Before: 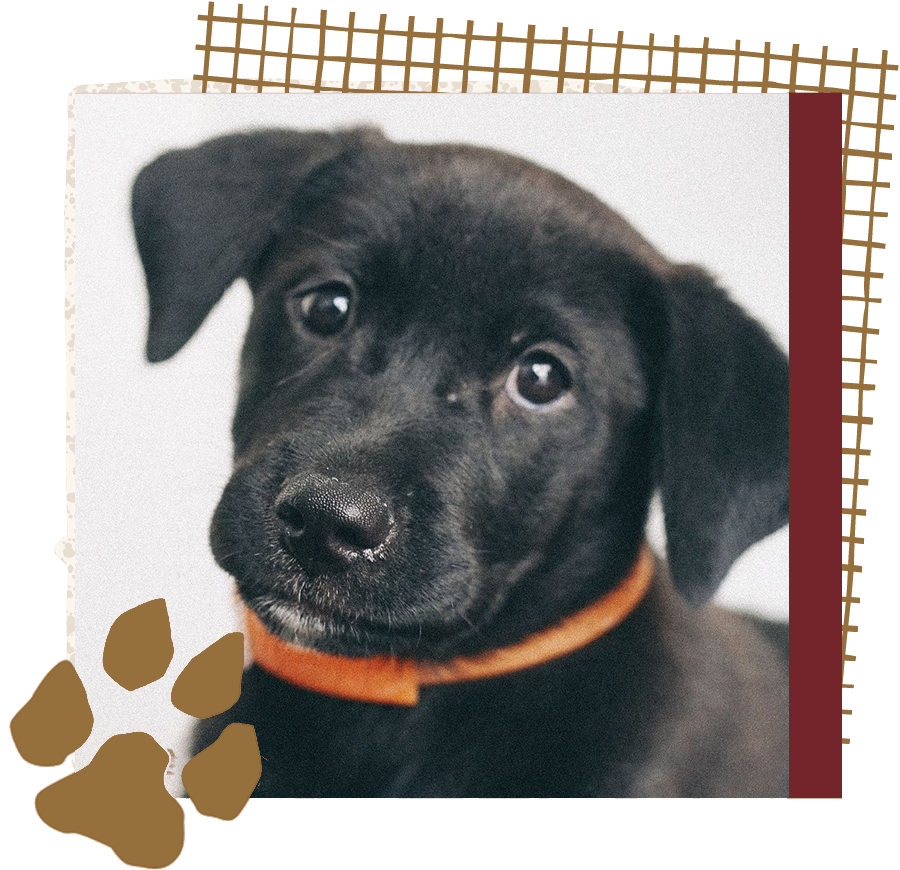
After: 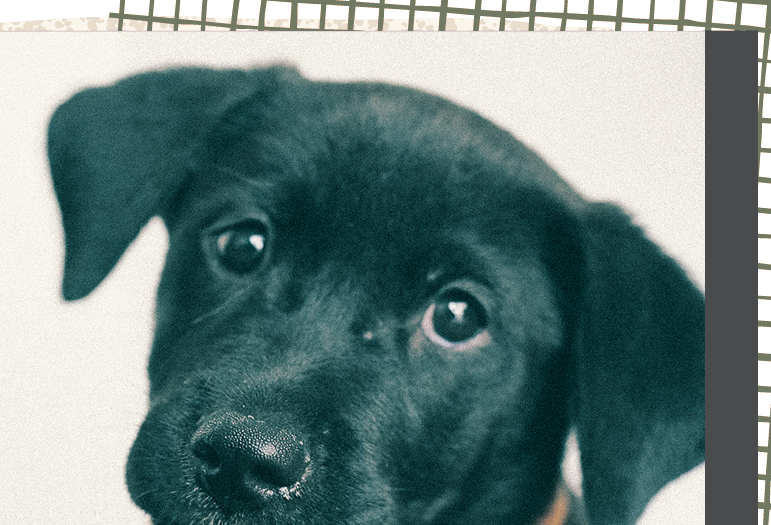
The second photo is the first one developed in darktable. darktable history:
crop and rotate: left 9.345%, top 7.22%, right 4.982%, bottom 32.331%
split-toning: shadows › hue 186.43°, highlights › hue 49.29°, compress 30.29%
